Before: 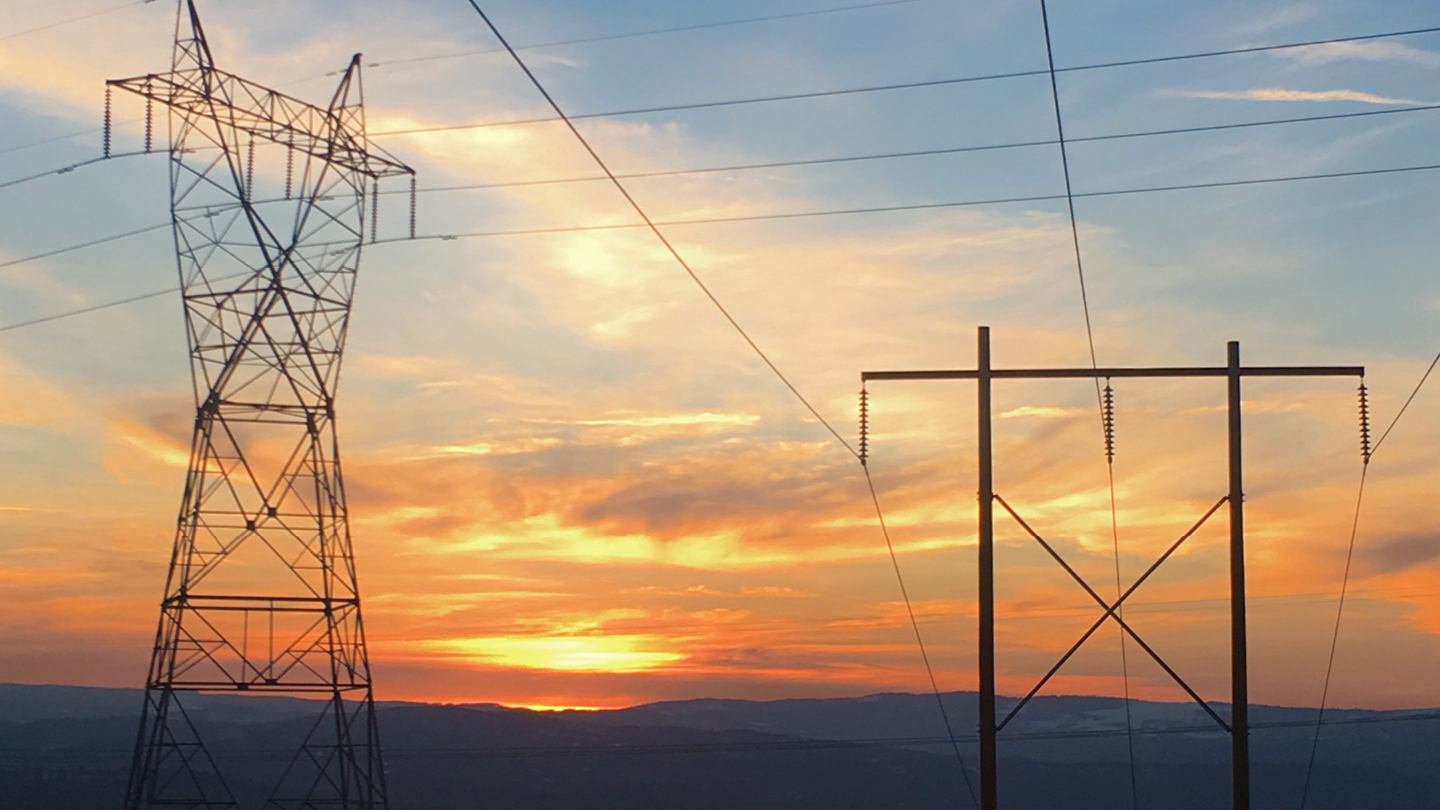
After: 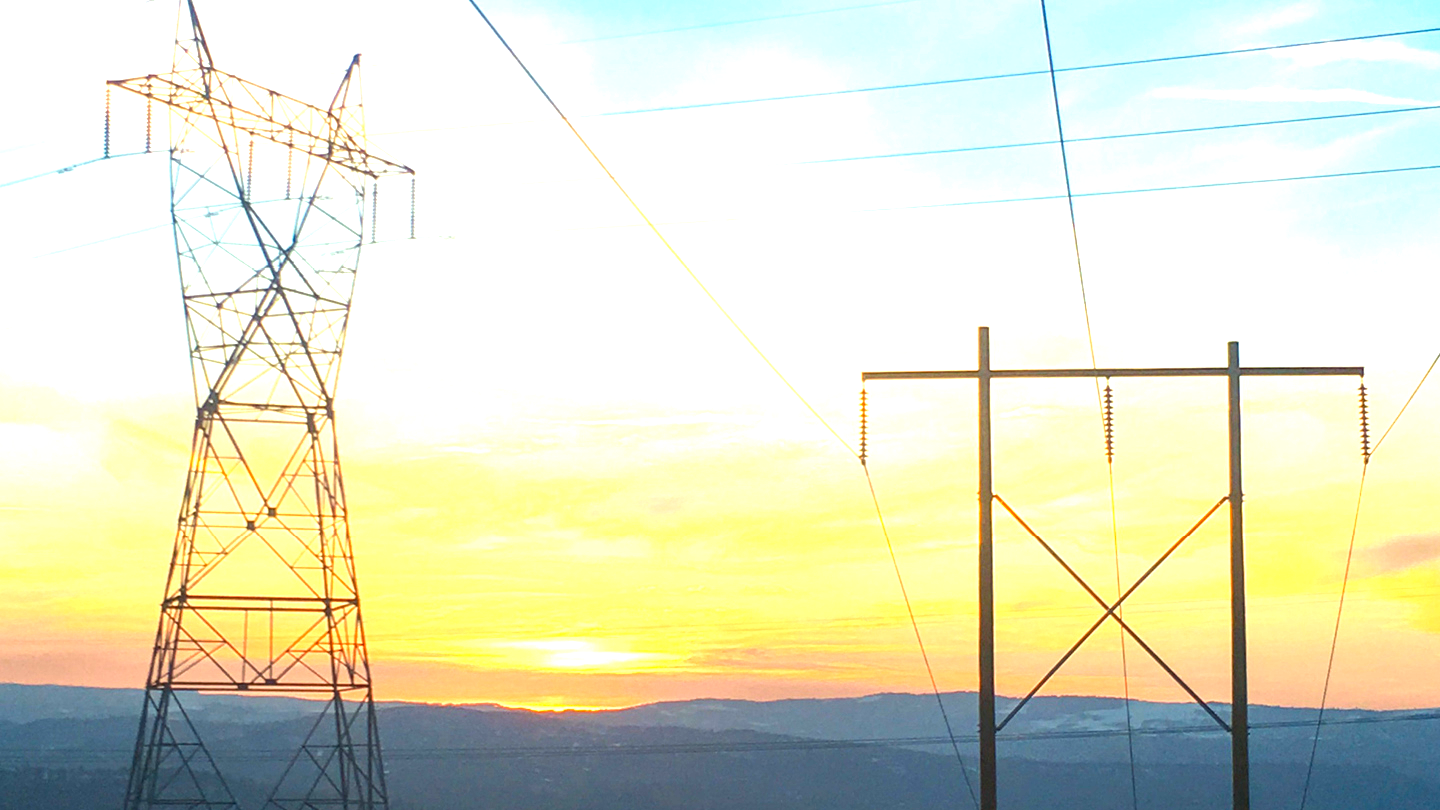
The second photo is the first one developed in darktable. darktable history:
exposure: exposure 2 EV, compensate highlight preservation false
contrast brightness saturation: contrast 0.06, brightness -0.01, saturation -0.23
local contrast: on, module defaults
color correction: highlights a* -7.33, highlights b* 1.26, shadows a* -3.55, saturation 1.4
